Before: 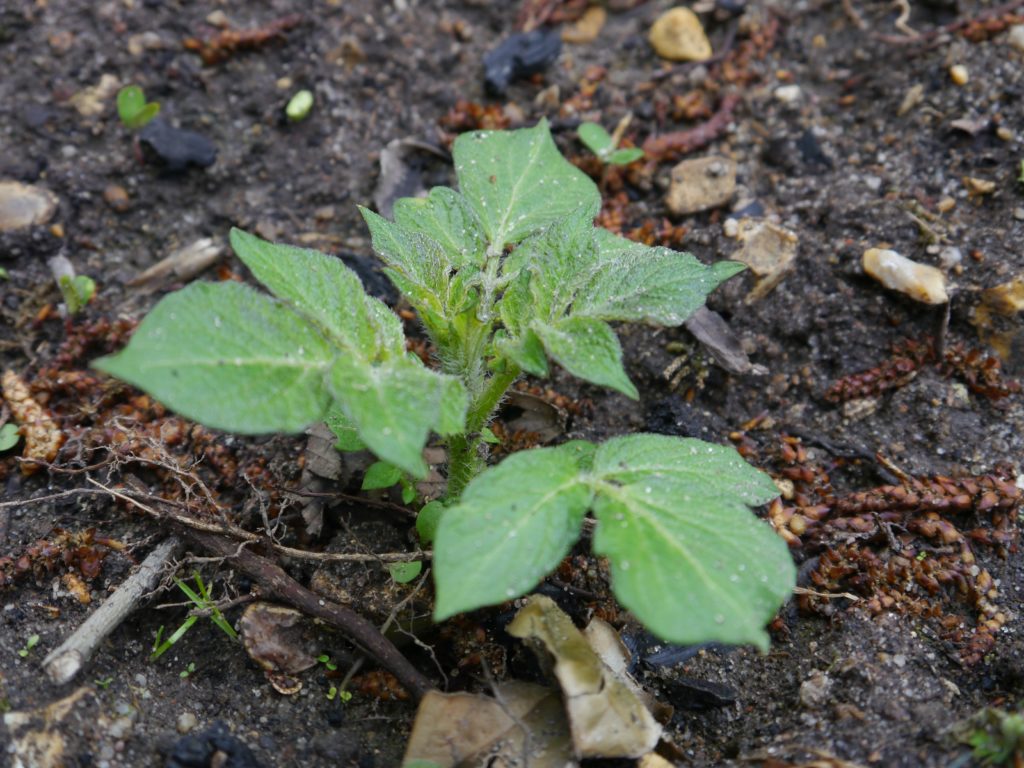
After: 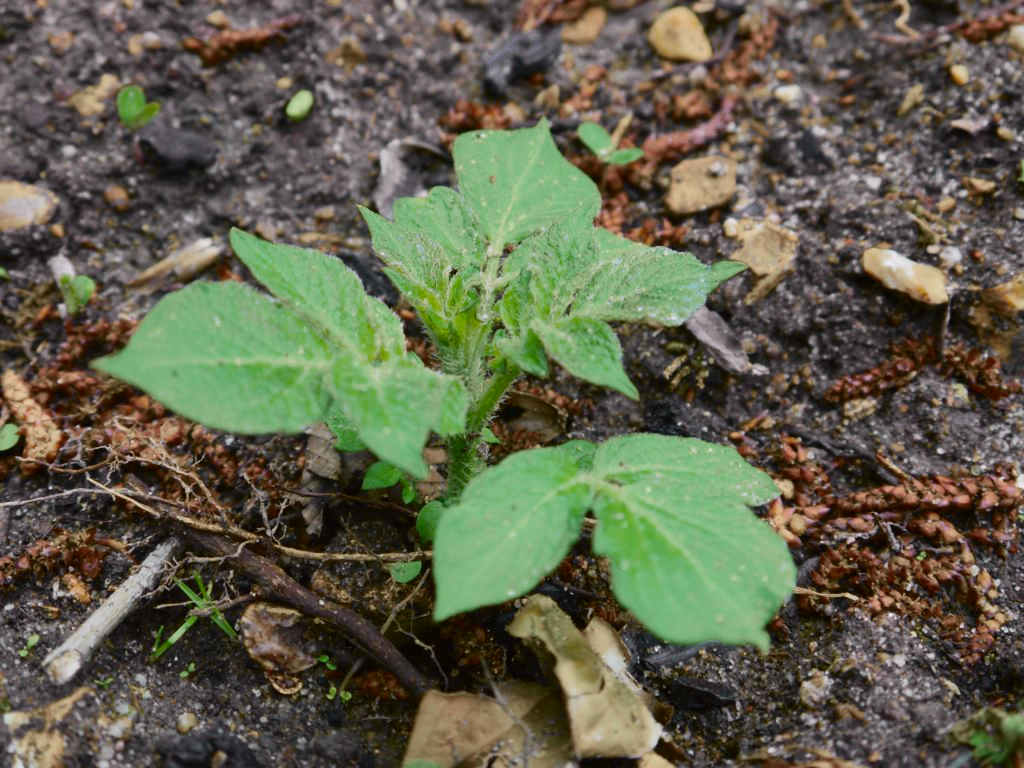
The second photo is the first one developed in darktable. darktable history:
tone curve: curves: ch0 [(0, 0.006) (0.184, 0.172) (0.405, 0.46) (0.456, 0.528) (0.634, 0.728) (0.877, 0.89) (0.984, 0.935)]; ch1 [(0, 0) (0.443, 0.43) (0.492, 0.495) (0.566, 0.582) (0.595, 0.606) (0.608, 0.609) (0.65, 0.677) (1, 1)]; ch2 [(0, 0) (0.33, 0.301) (0.421, 0.443) (0.447, 0.489) (0.492, 0.495) (0.537, 0.583) (0.586, 0.591) (0.663, 0.686) (1, 1)], color space Lab, independent channels, preserve colors none
color zones: curves: ch0 [(0.203, 0.433) (0.607, 0.517) (0.697, 0.696) (0.705, 0.897)]
